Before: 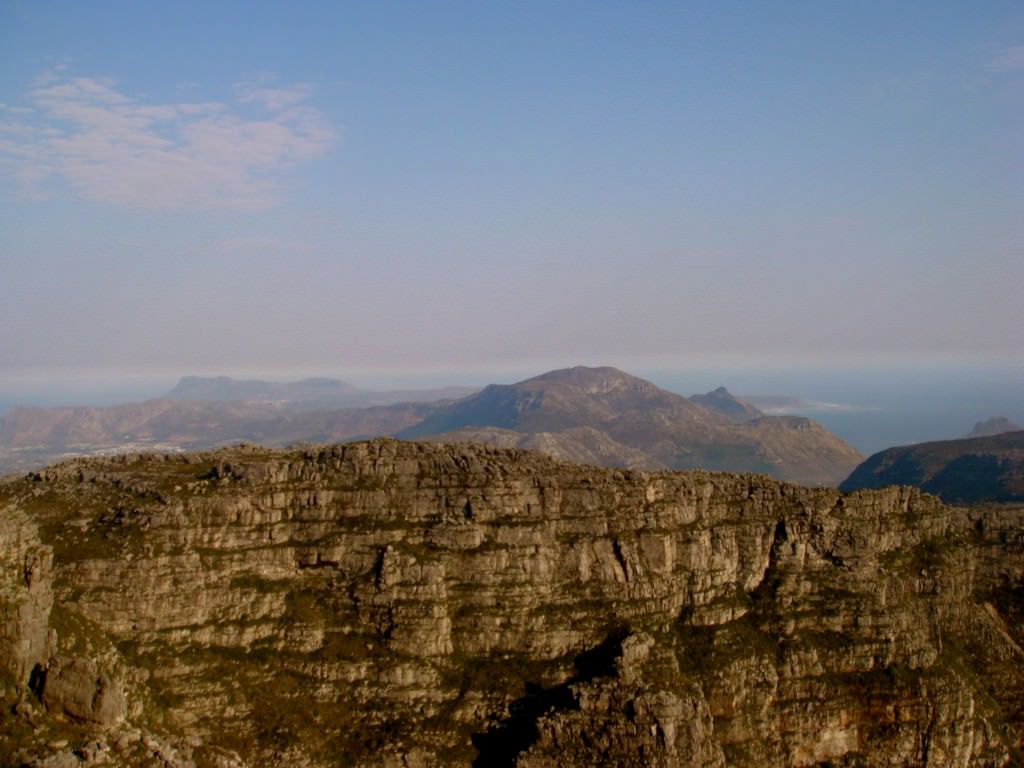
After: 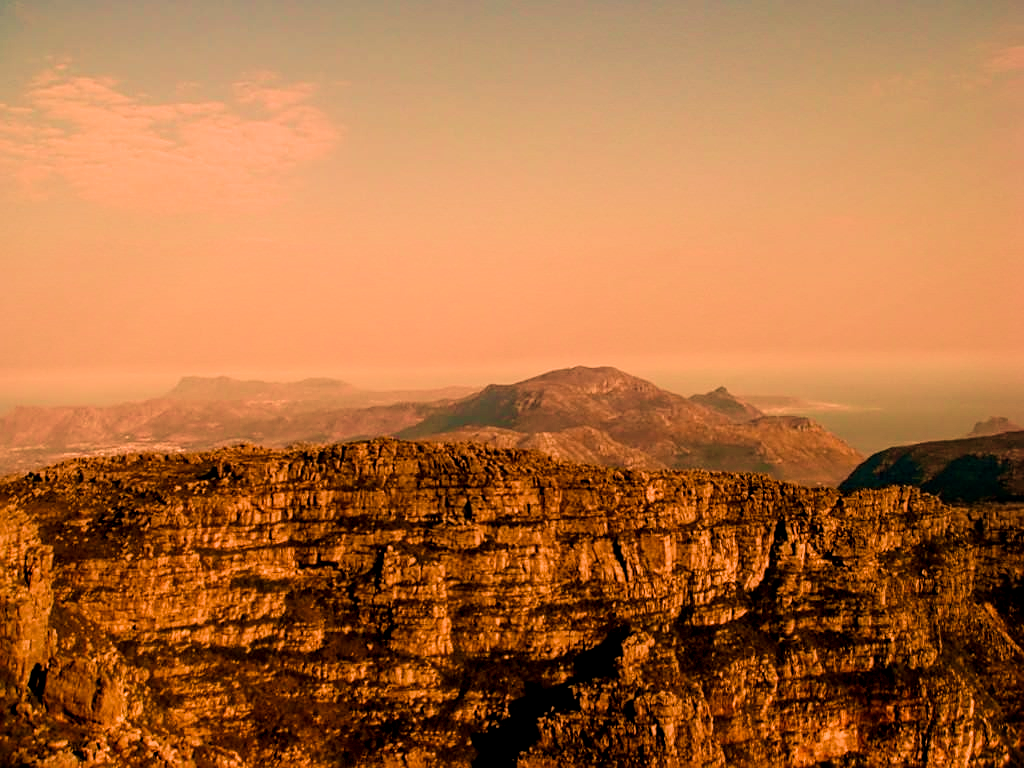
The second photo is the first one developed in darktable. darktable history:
sigmoid: contrast 1.7
local contrast: on, module defaults
white balance: red 1.467, blue 0.684
sharpen: on, module defaults
velvia: strength 67.07%, mid-tones bias 0.972
